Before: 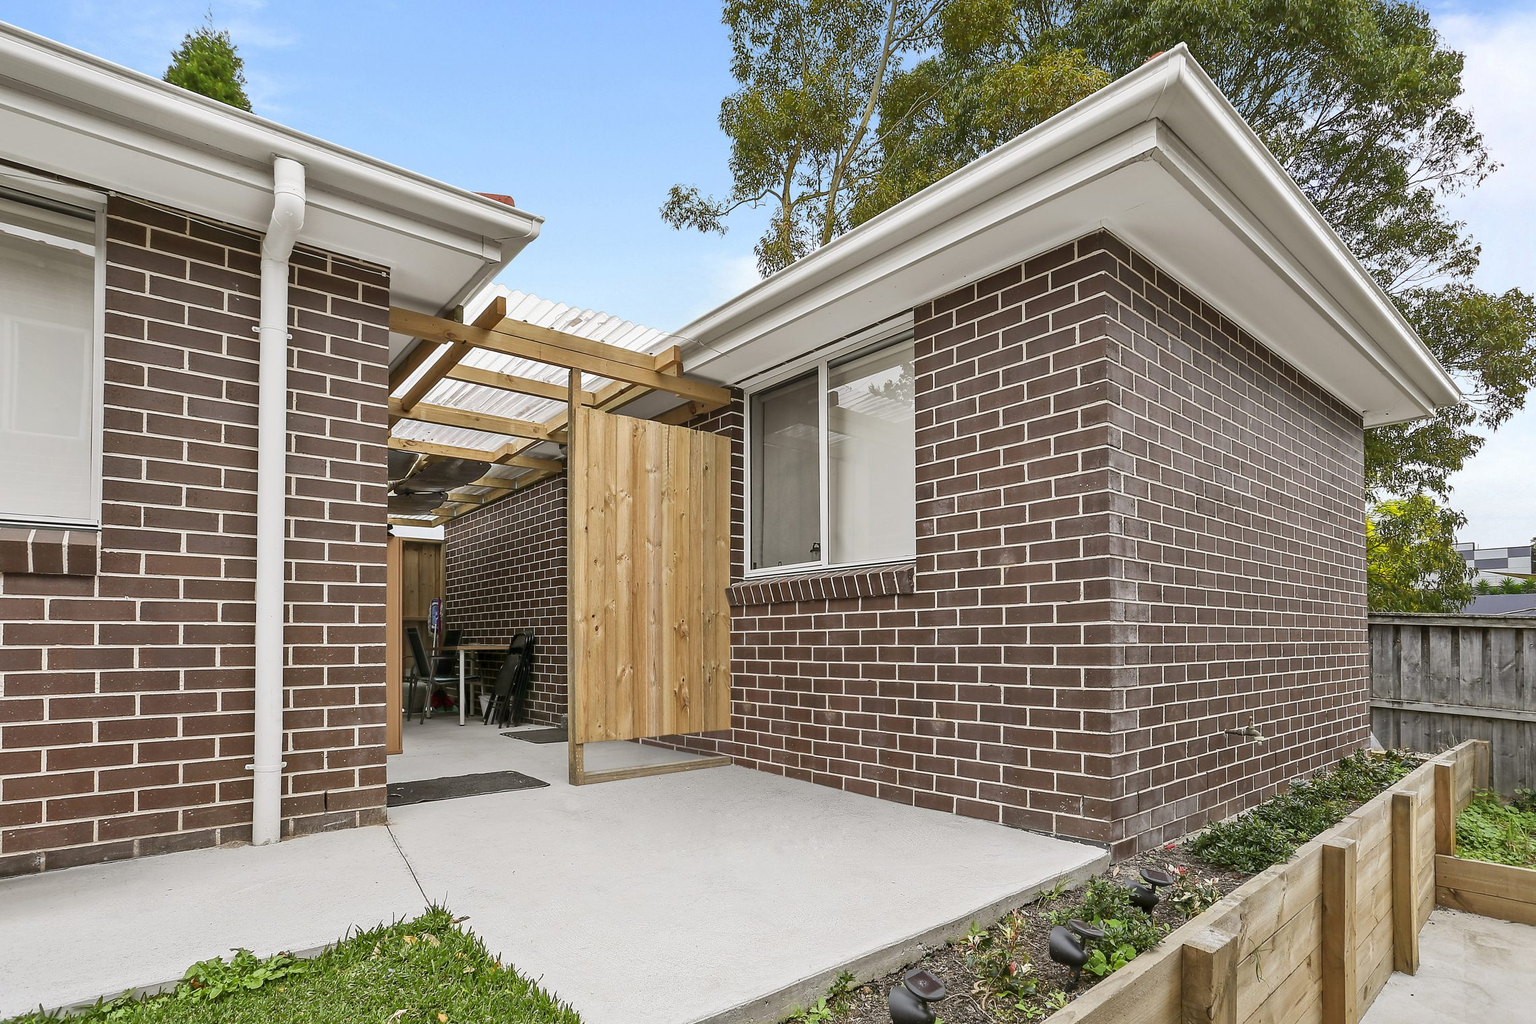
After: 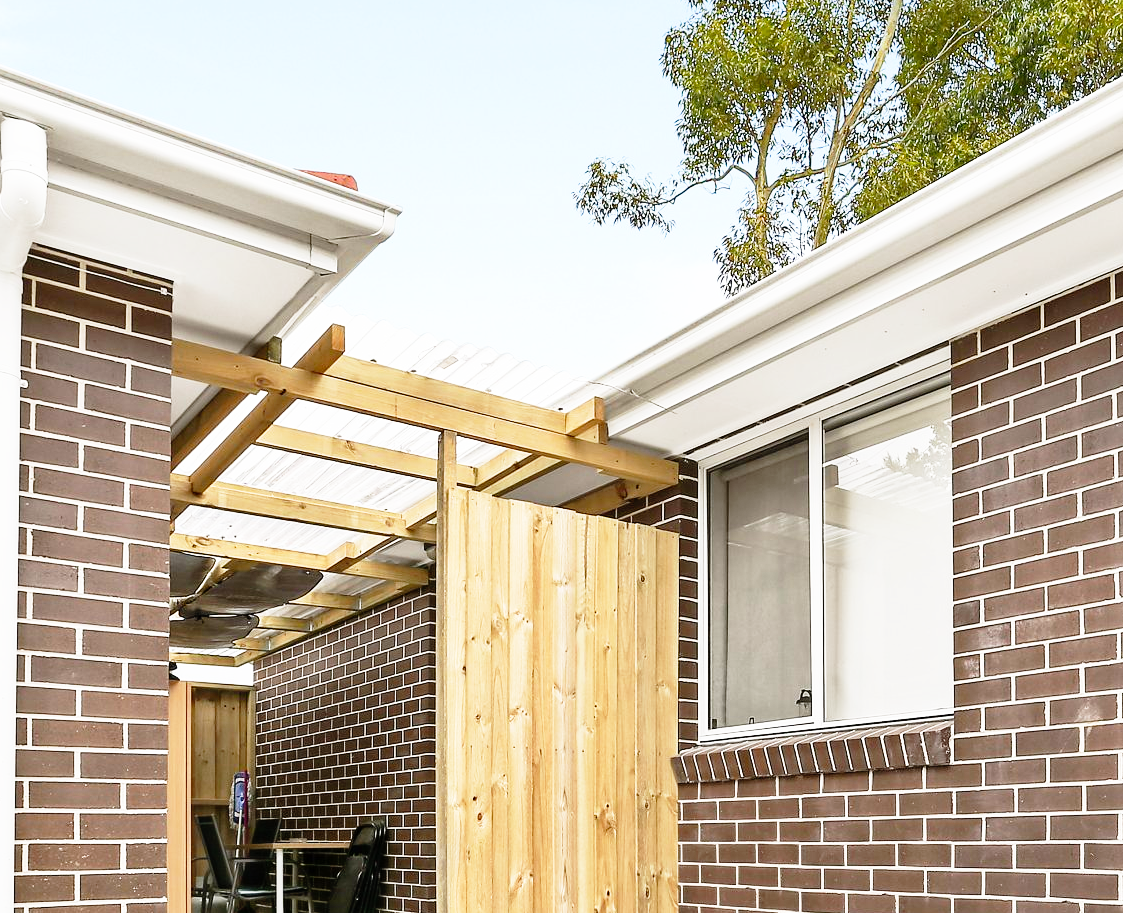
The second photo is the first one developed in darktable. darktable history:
base curve: curves: ch0 [(0, 0) (0.012, 0.01) (0.073, 0.168) (0.31, 0.711) (0.645, 0.957) (1, 1)], preserve colors none
crop: left 17.835%, top 7.675%, right 32.881%, bottom 32.213%
